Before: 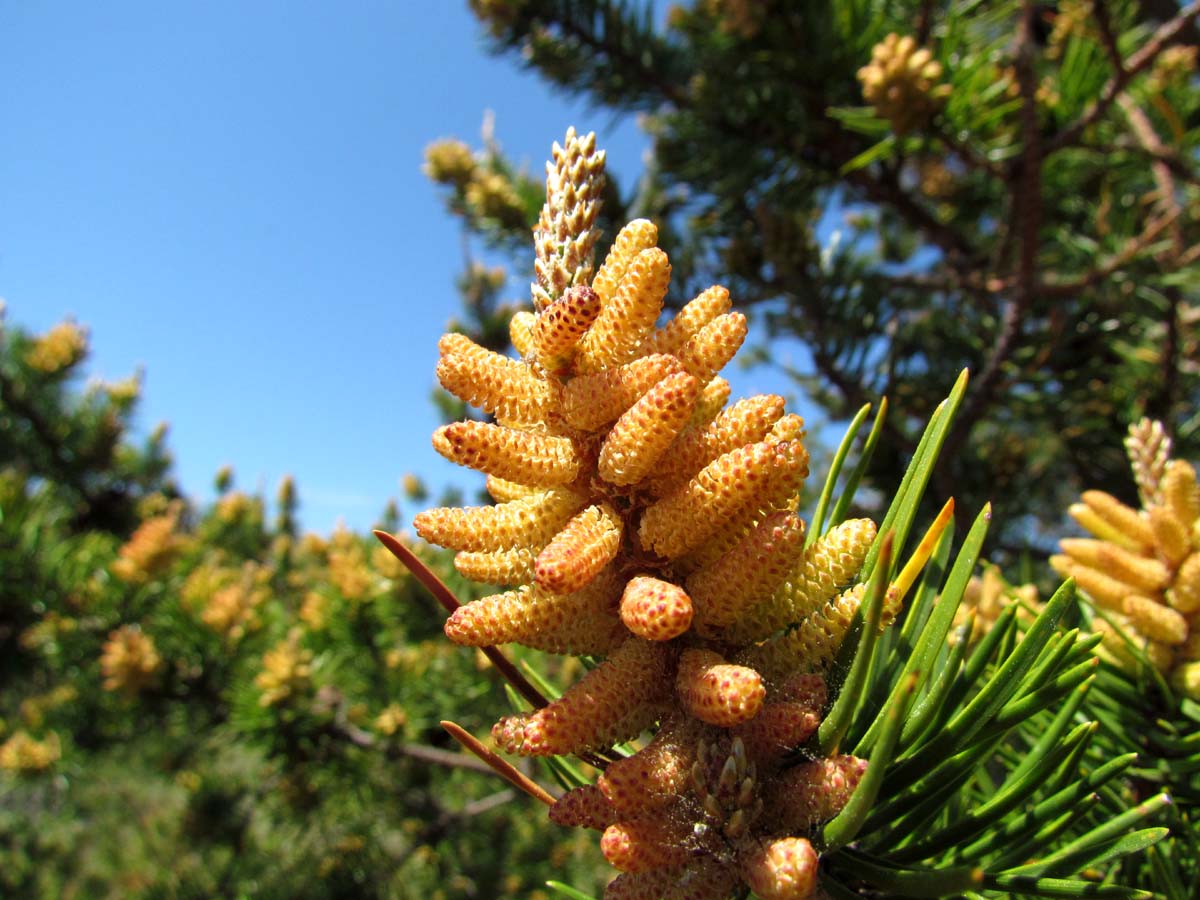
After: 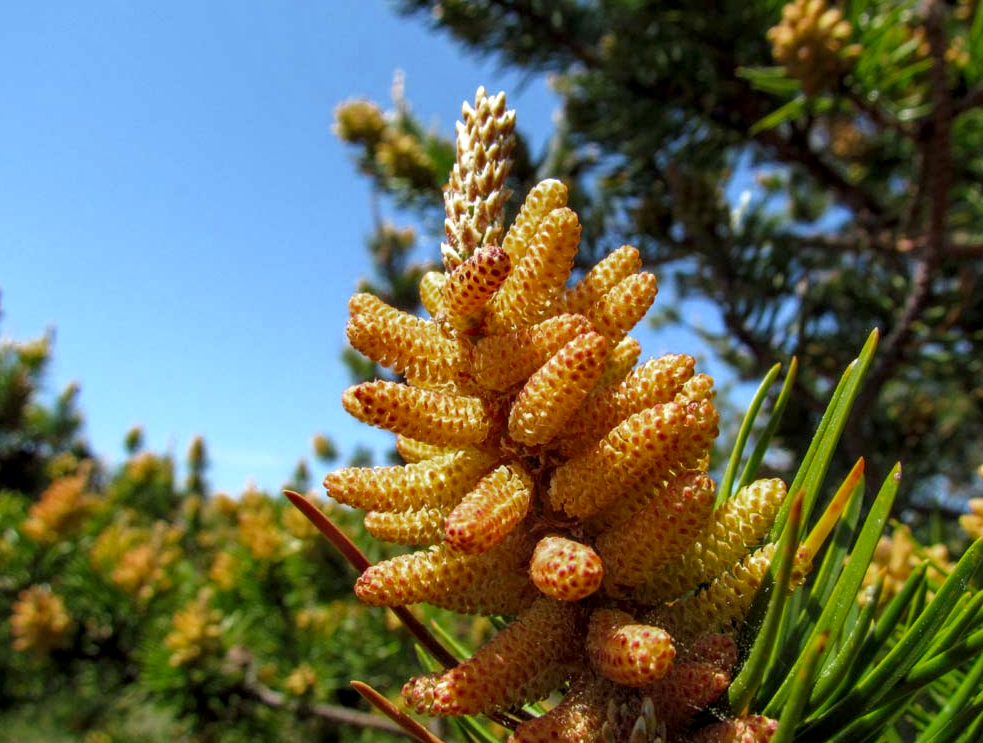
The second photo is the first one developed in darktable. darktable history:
color zones: curves: ch0 [(0.27, 0.396) (0.563, 0.504) (0.75, 0.5) (0.787, 0.307)]
crop and rotate: left 7.516%, top 4.497%, right 10.546%, bottom 12.945%
local contrast: detail 130%
